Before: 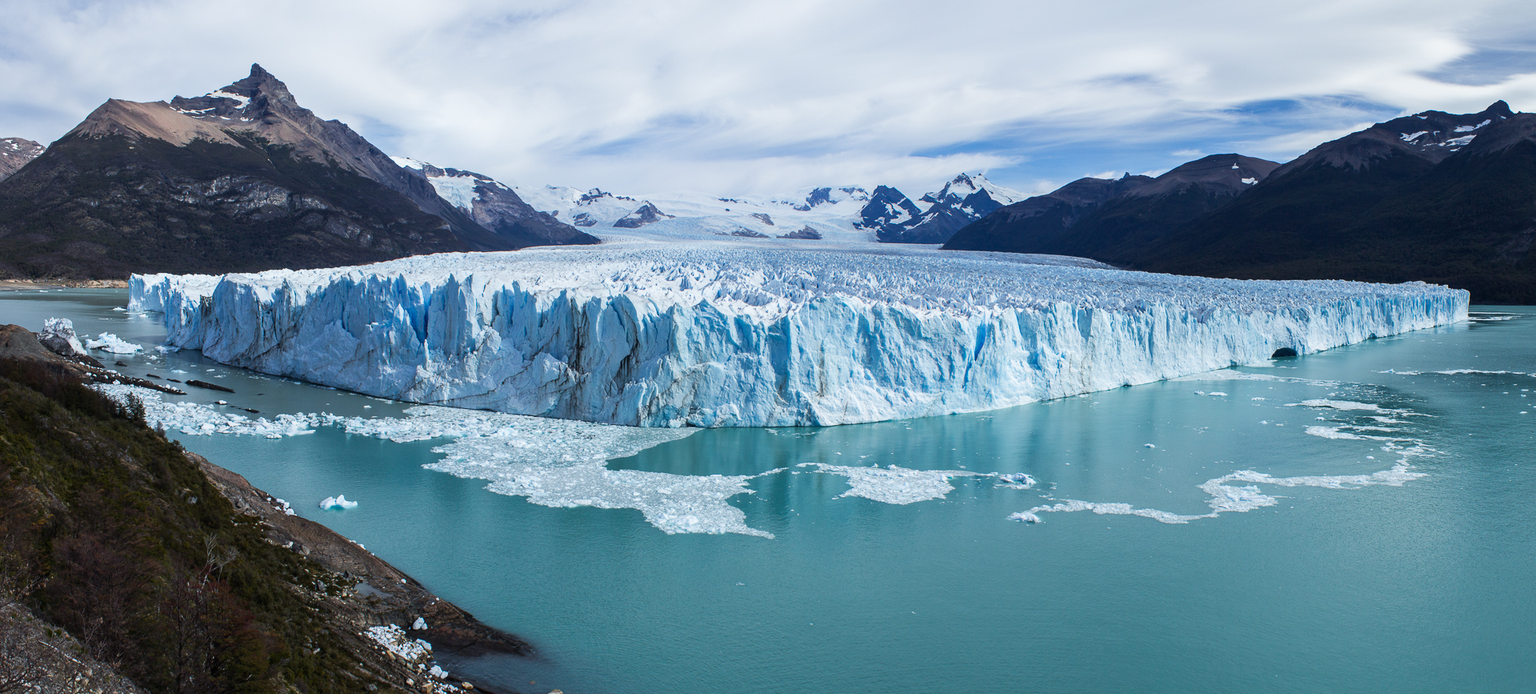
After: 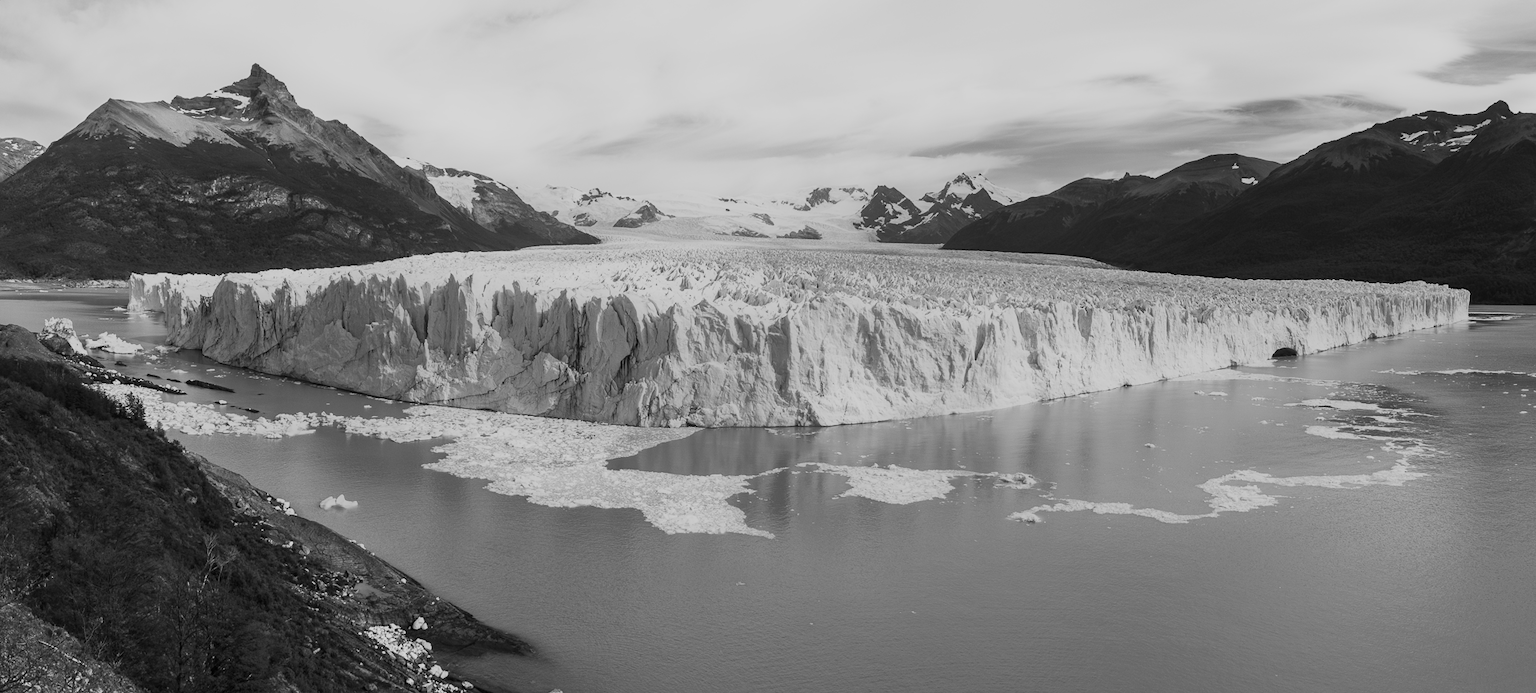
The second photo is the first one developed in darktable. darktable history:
monochrome: a 26.22, b 42.67, size 0.8
base curve: curves: ch0 [(0, 0) (0.088, 0.125) (0.176, 0.251) (0.354, 0.501) (0.613, 0.749) (1, 0.877)], preserve colors none
